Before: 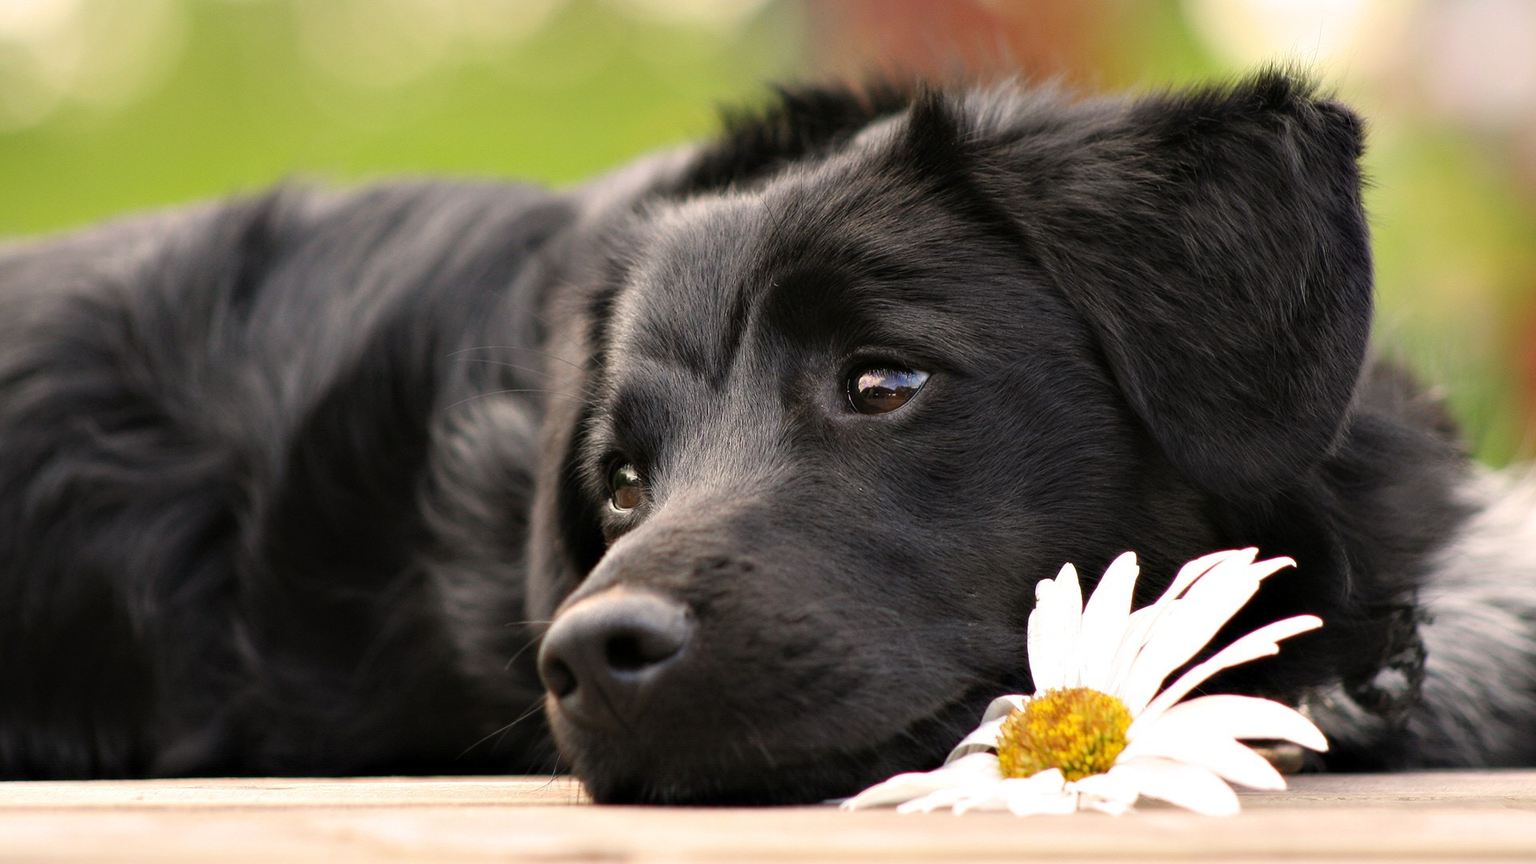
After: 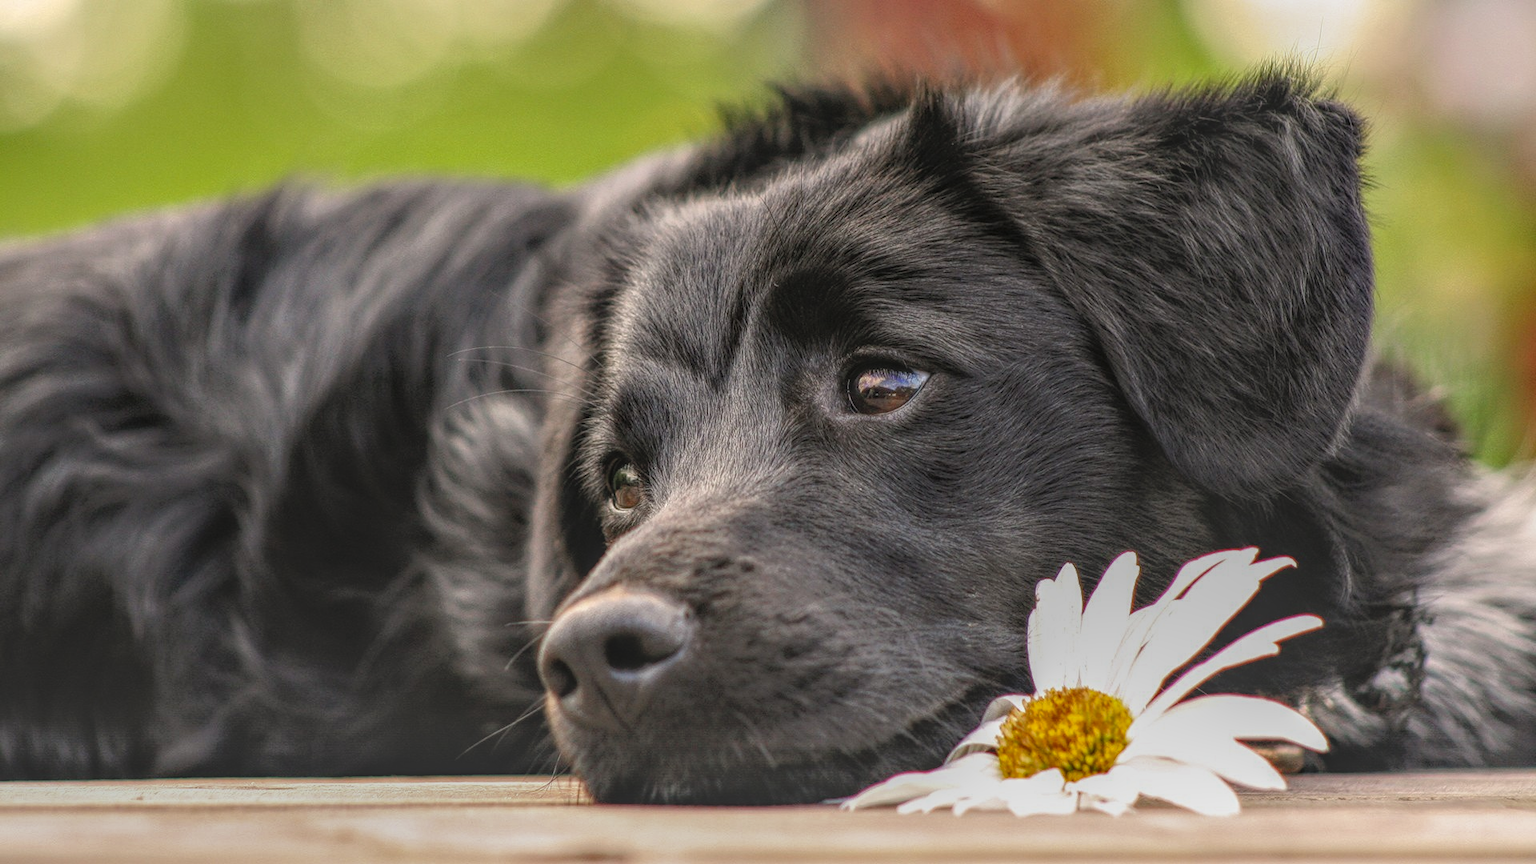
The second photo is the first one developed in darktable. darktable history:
local contrast: highlights 20%, shadows 30%, detail 201%, midtone range 0.2
